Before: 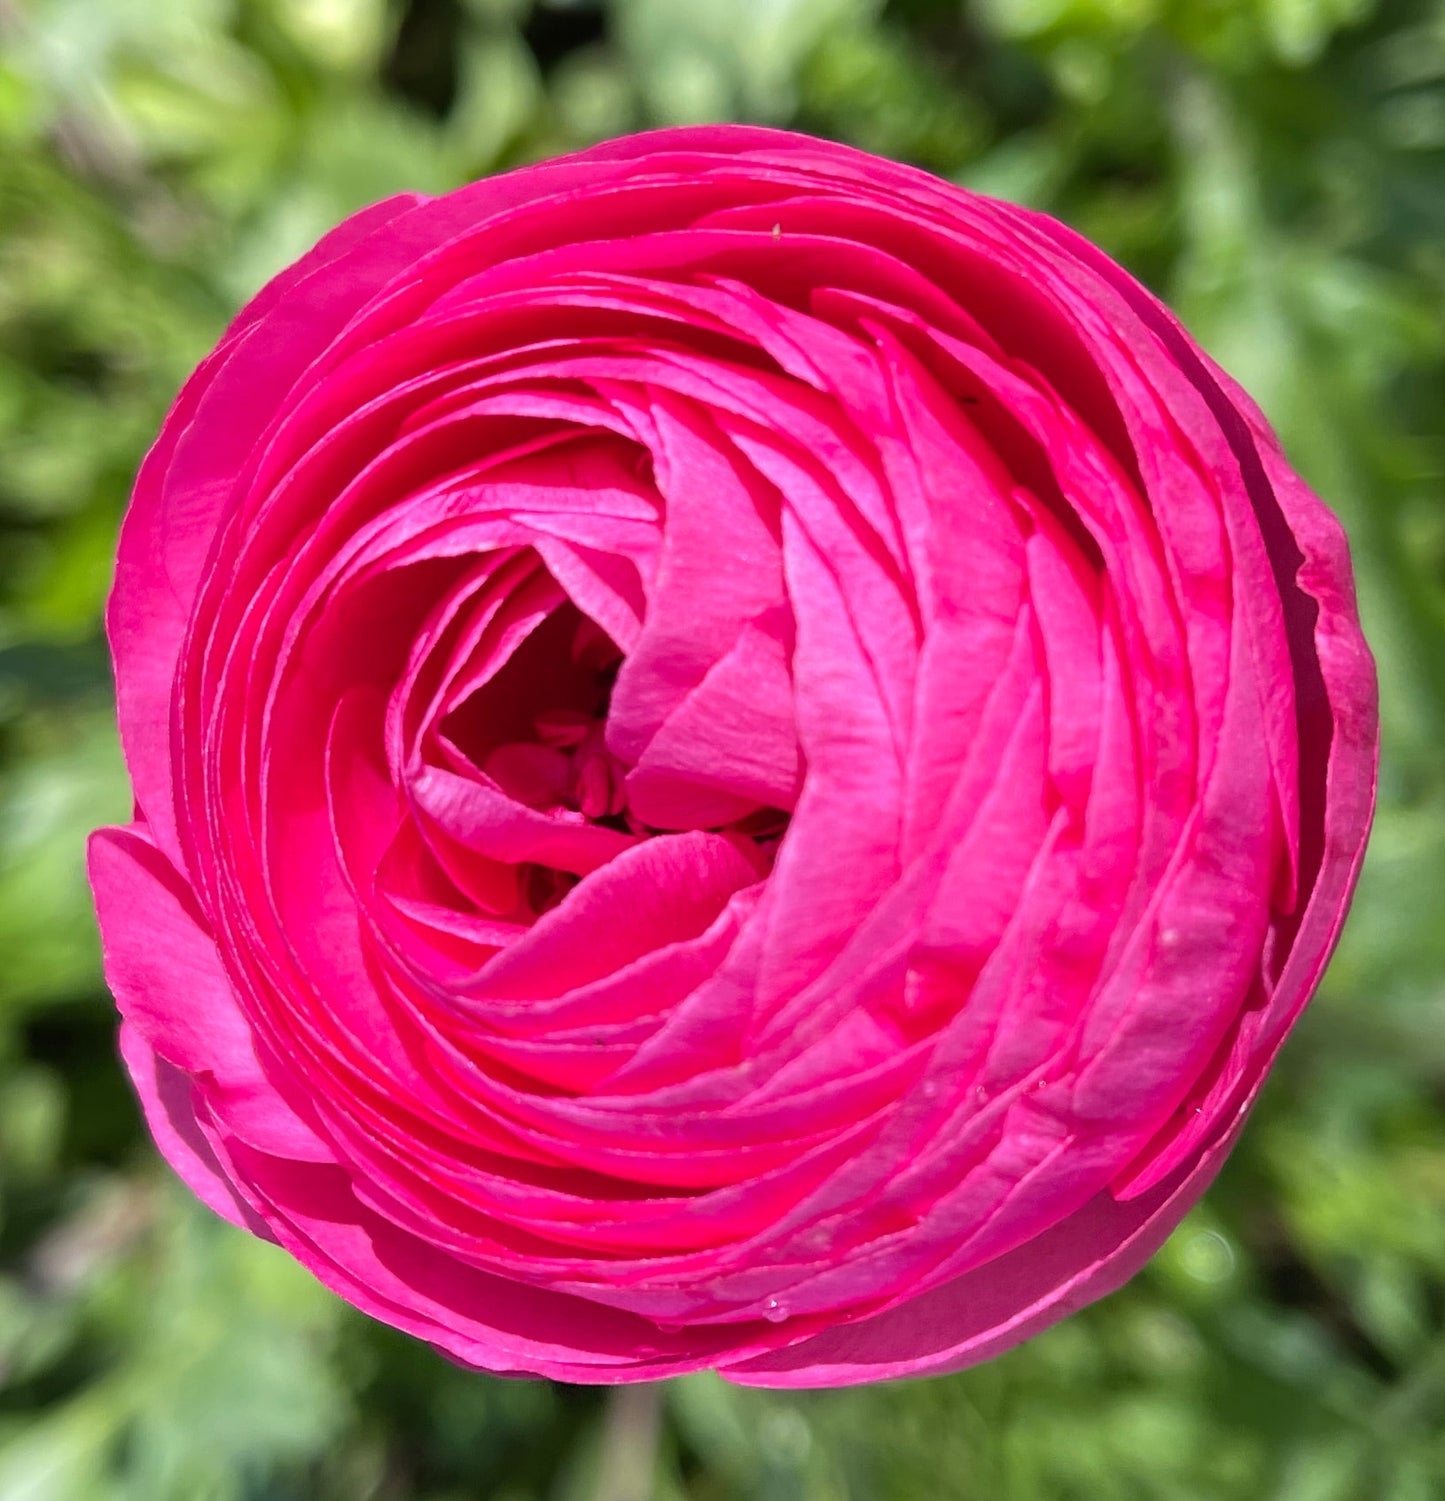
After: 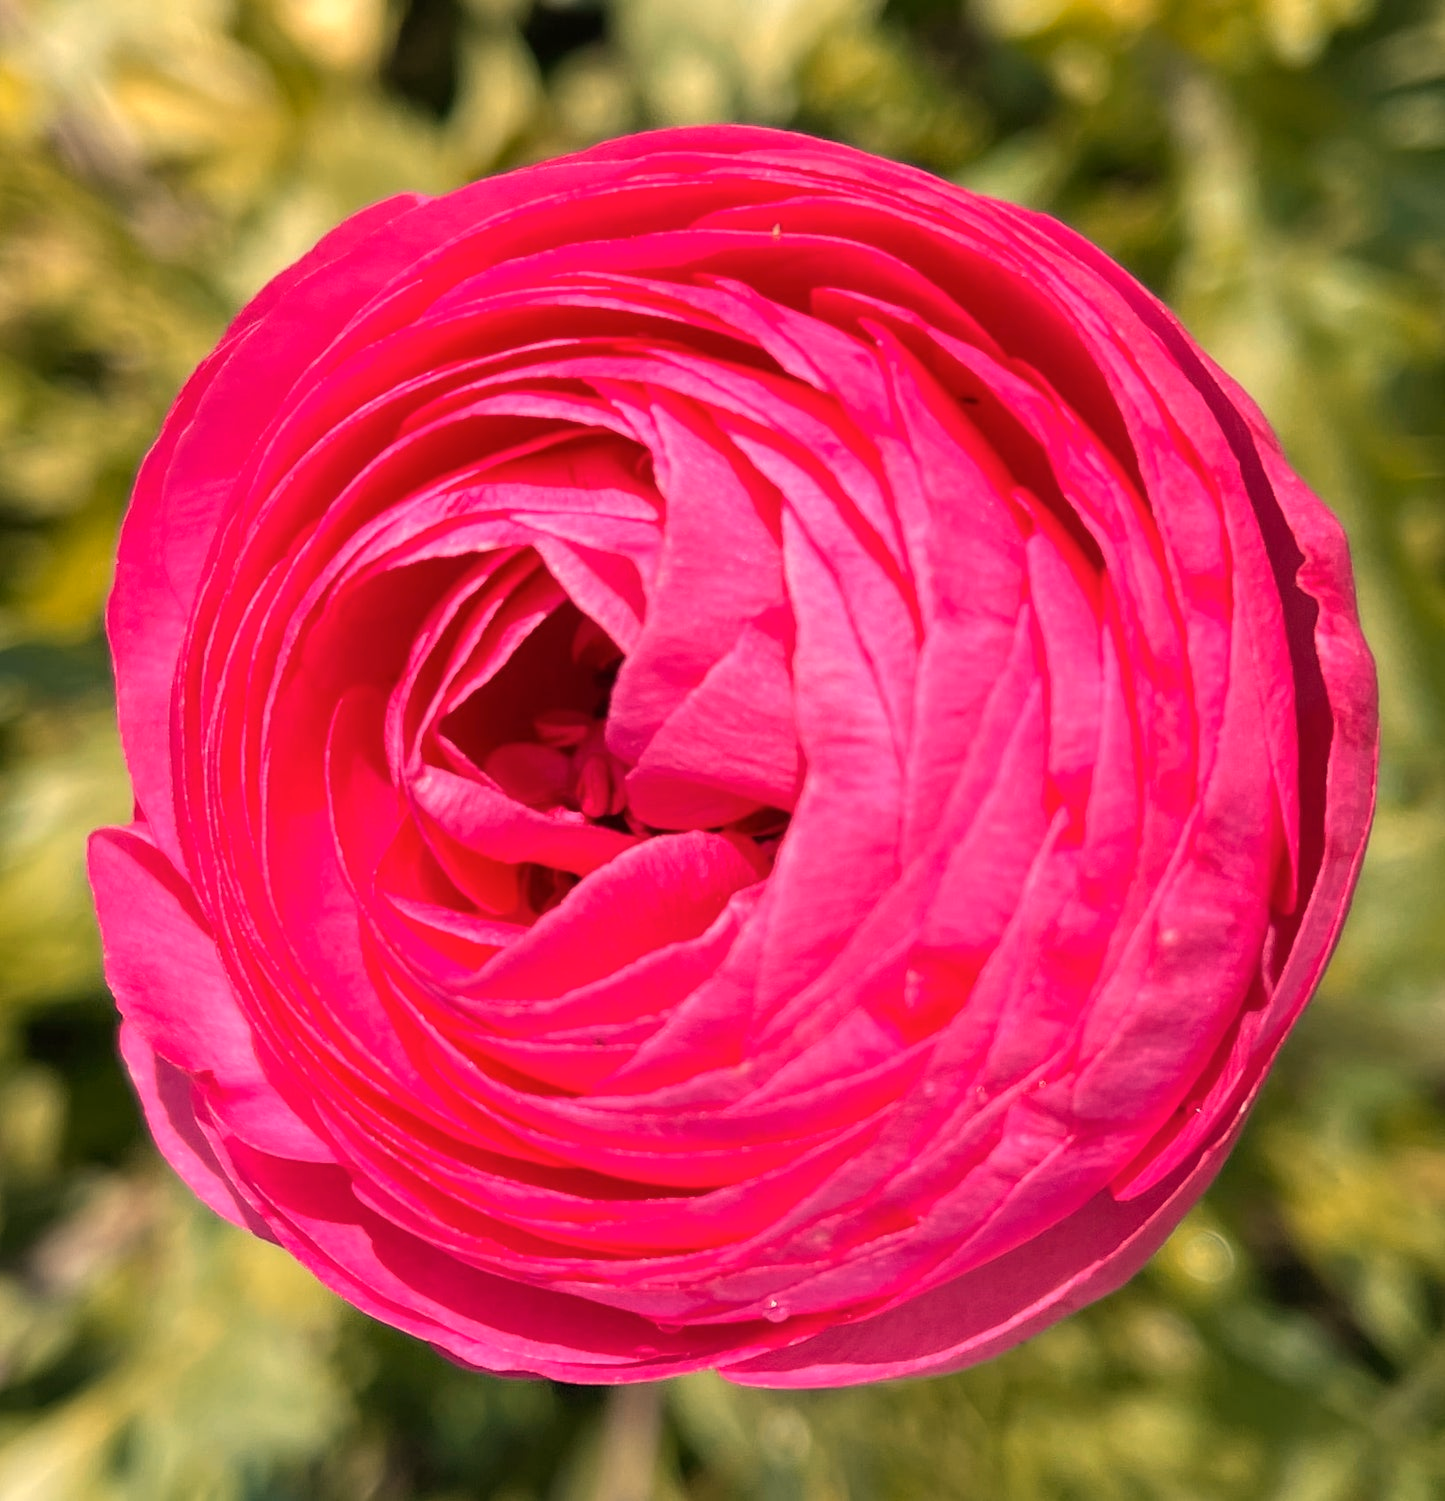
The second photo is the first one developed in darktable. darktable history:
color zones: curves: ch2 [(0, 0.5) (0.143, 0.5) (0.286, 0.416) (0.429, 0.5) (0.571, 0.5) (0.714, 0.5) (0.857, 0.5) (1, 0.5)]
white balance: red 1.123, blue 0.83
